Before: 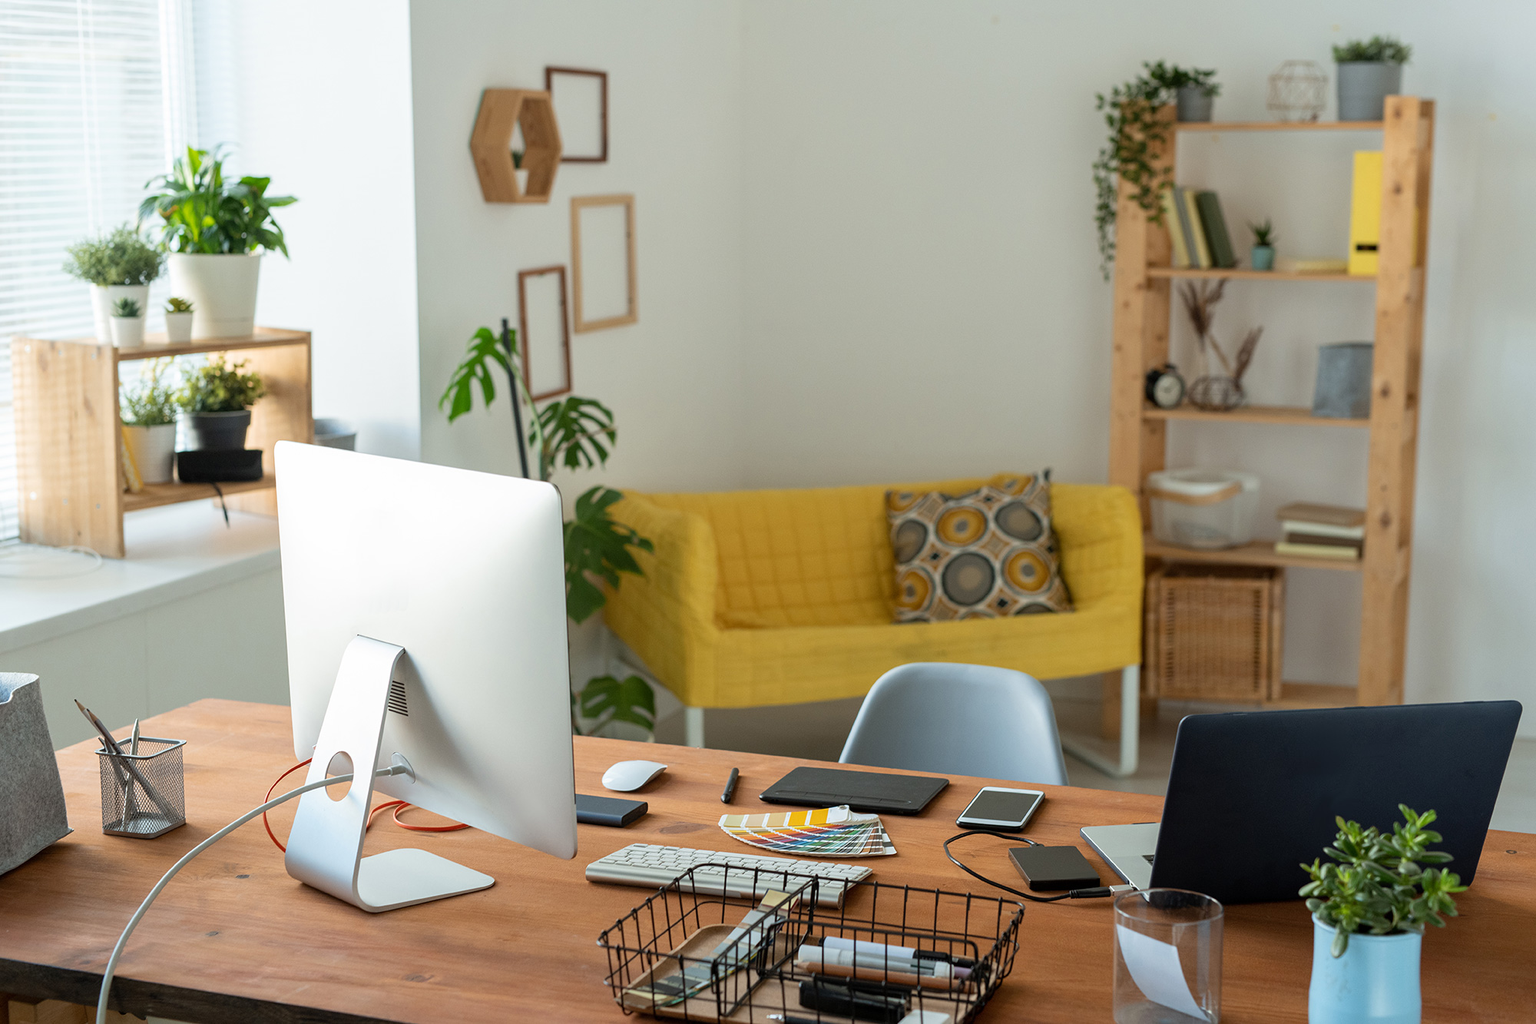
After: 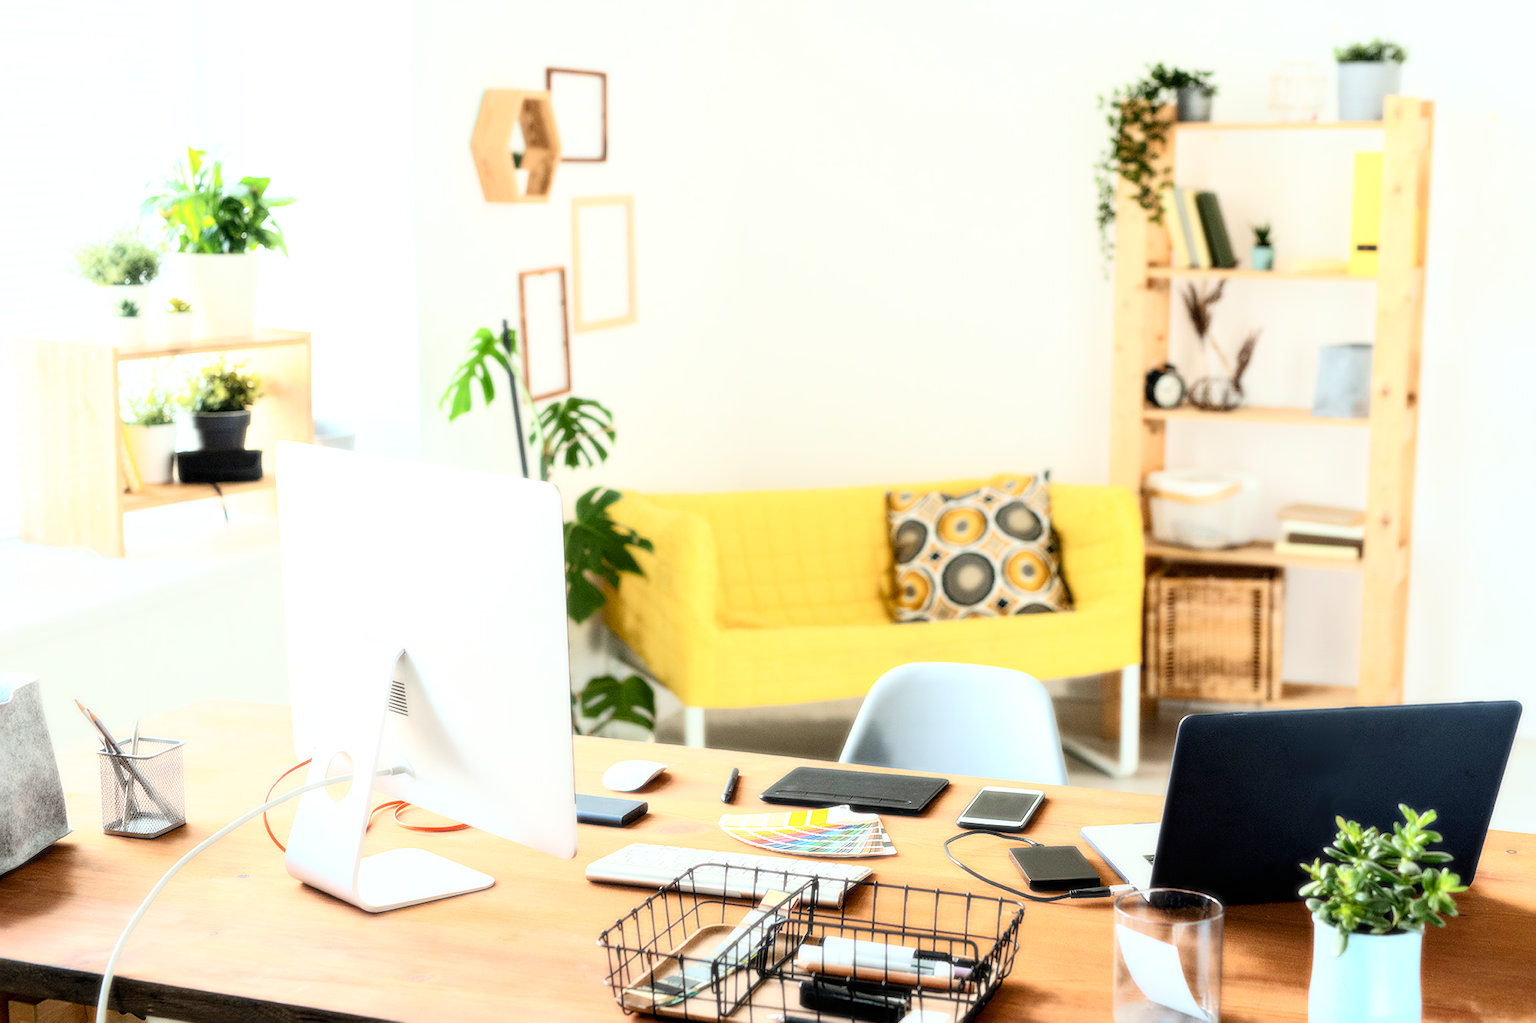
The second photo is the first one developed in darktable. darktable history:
bloom: size 0%, threshold 54.82%, strength 8.31%
sharpen: on, module defaults
base curve: curves: ch0 [(0, 0) (0.005, 0.002) (0.15, 0.3) (0.4, 0.7) (0.75, 0.95) (1, 1)], preserve colors none
